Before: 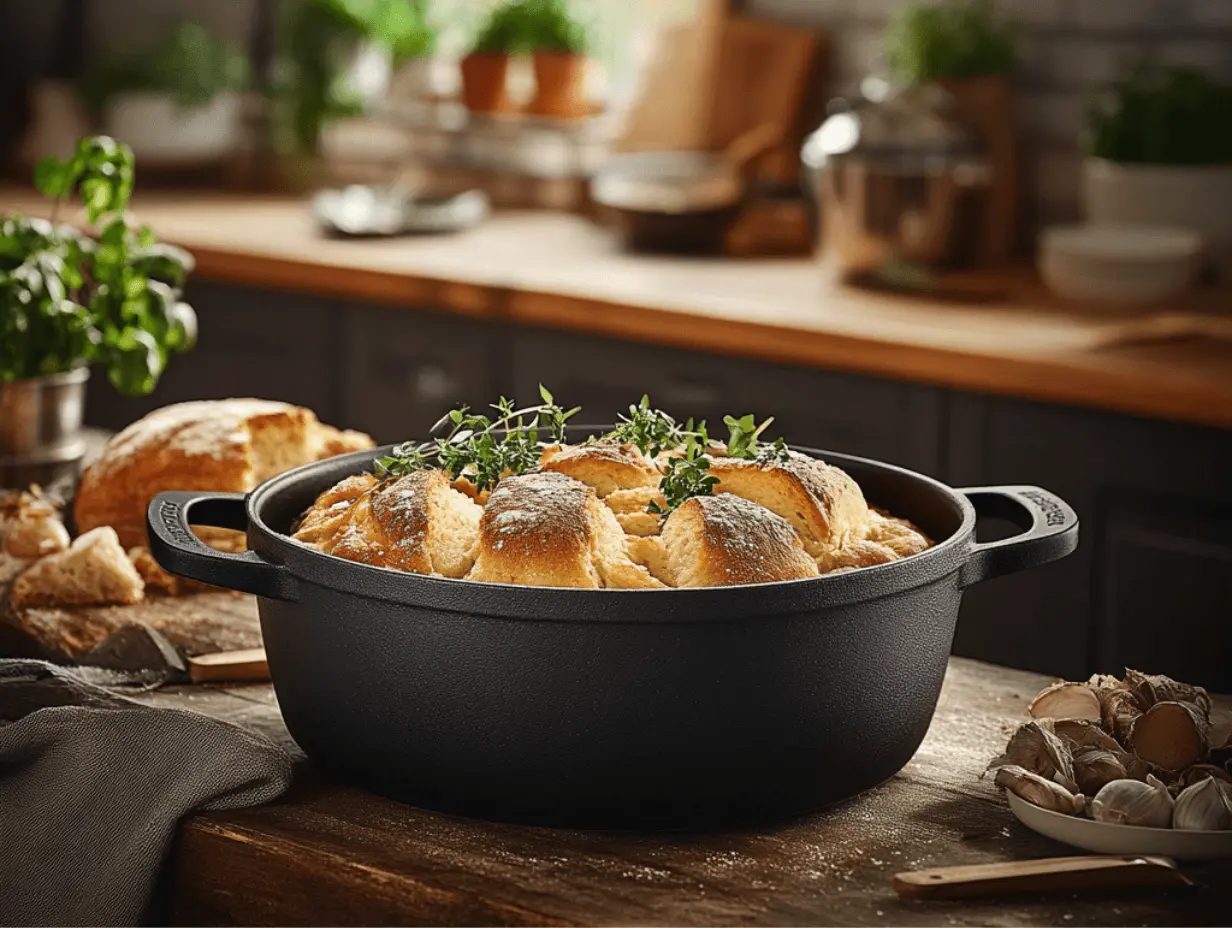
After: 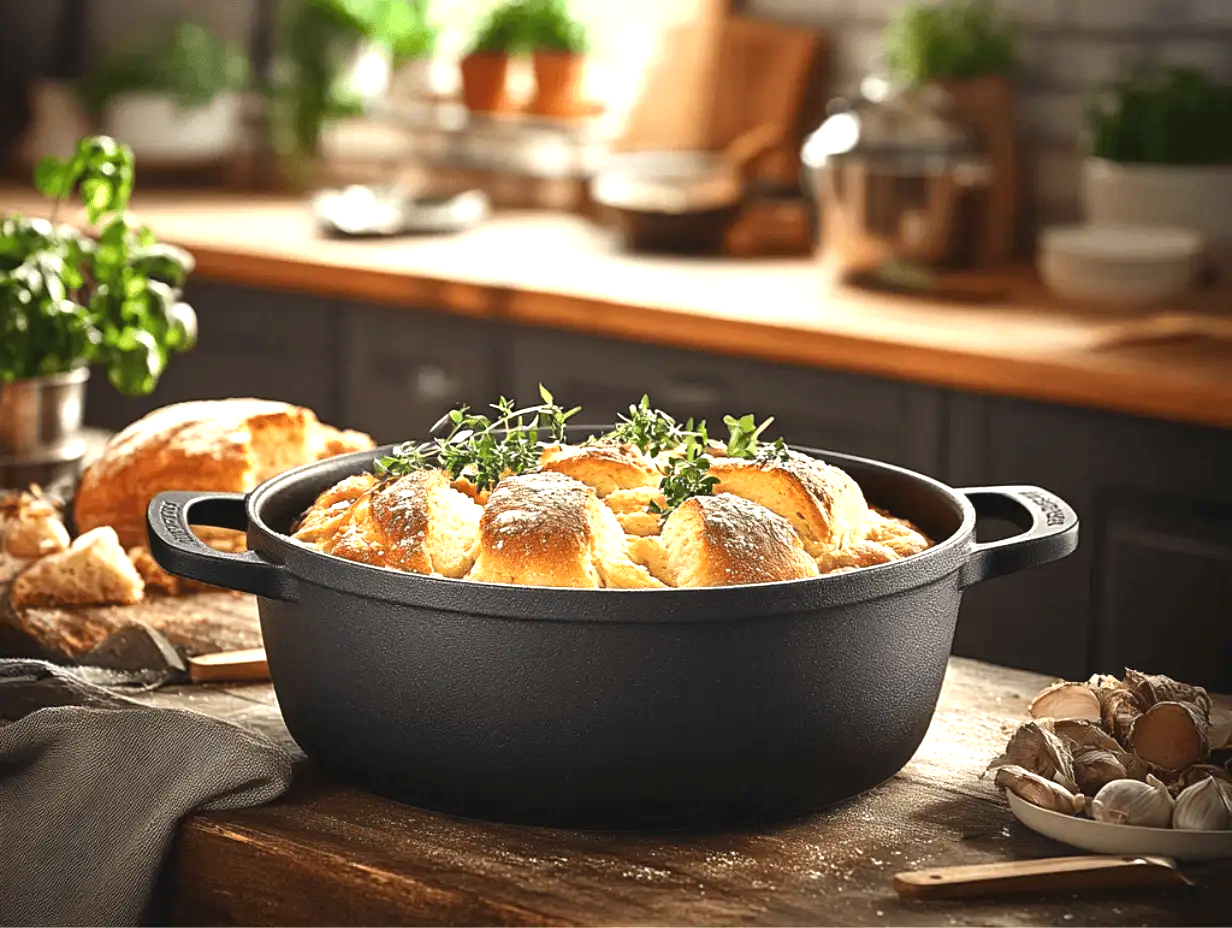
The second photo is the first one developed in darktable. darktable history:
exposure: black level correction 0, exposure 1.009 EV, compensate highlight preservation false
